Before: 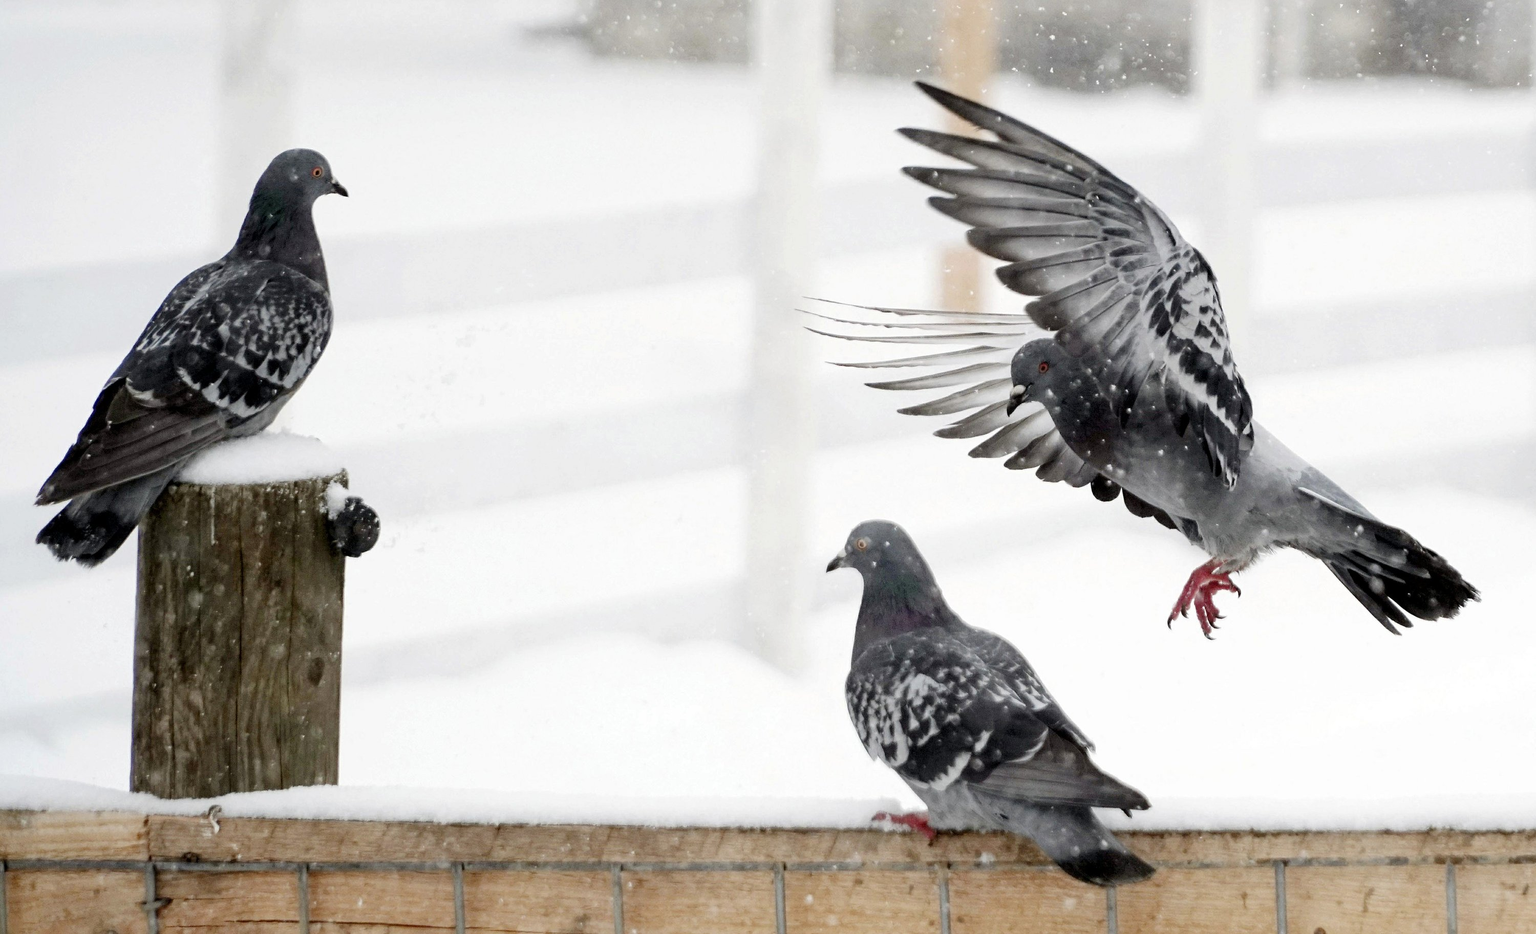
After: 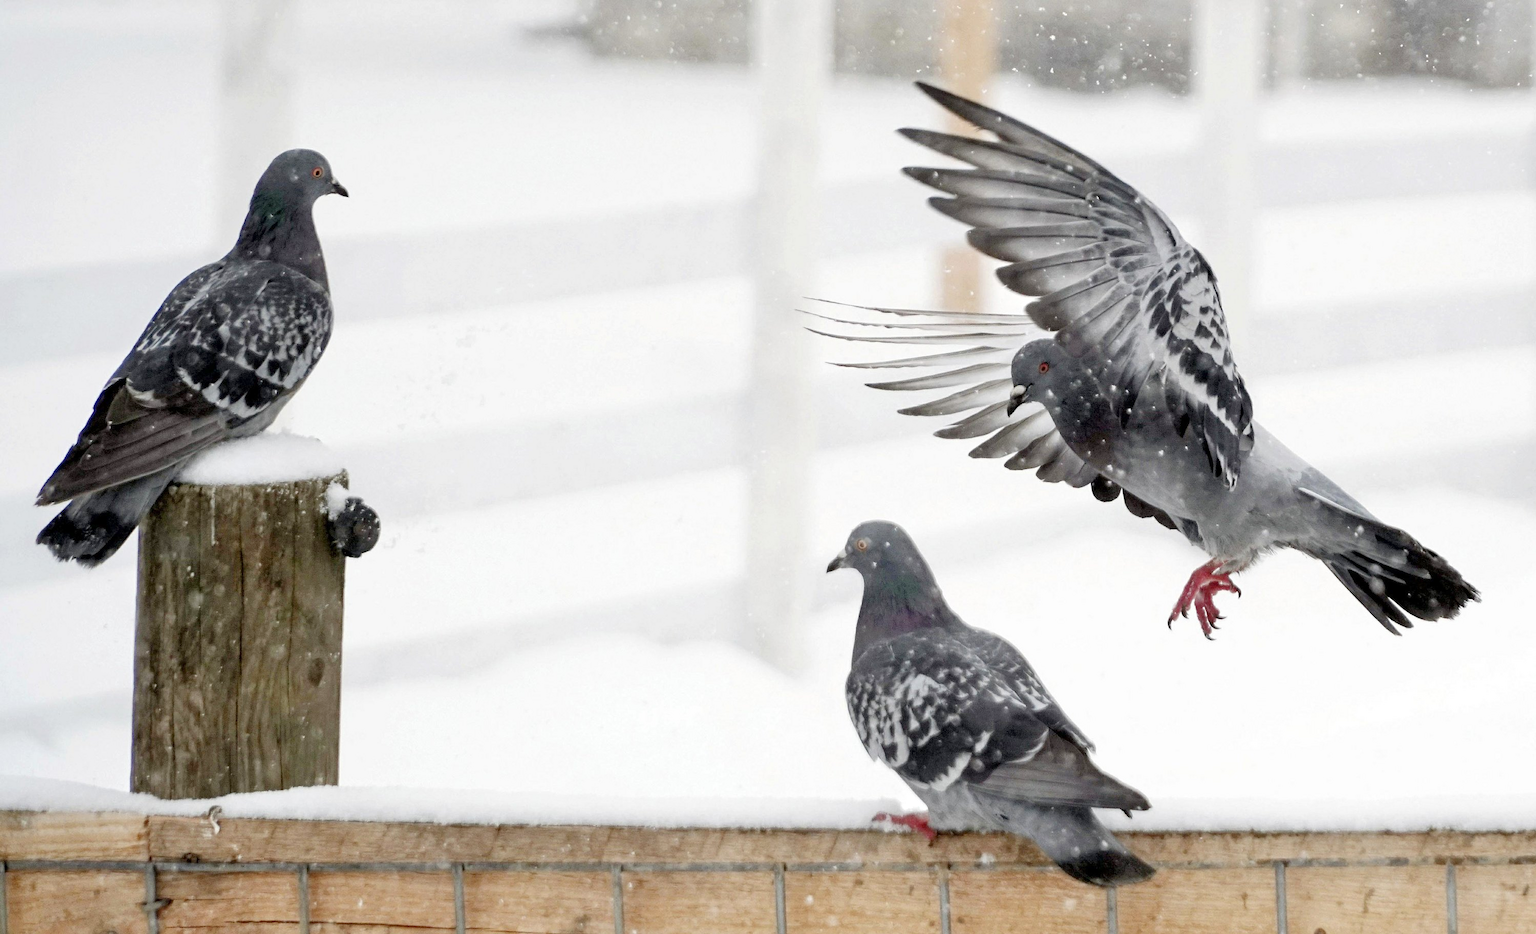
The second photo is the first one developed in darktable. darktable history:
tone equalizer: -8 EV 1 EV, -7 EV 1 EV, -6 EV 1 EV, -5 EV 1 EV, -4 EV 1 EV, -3 EV 0.75 EV, -2 EV 0.5 EV, -1 EV 0.25 EV
